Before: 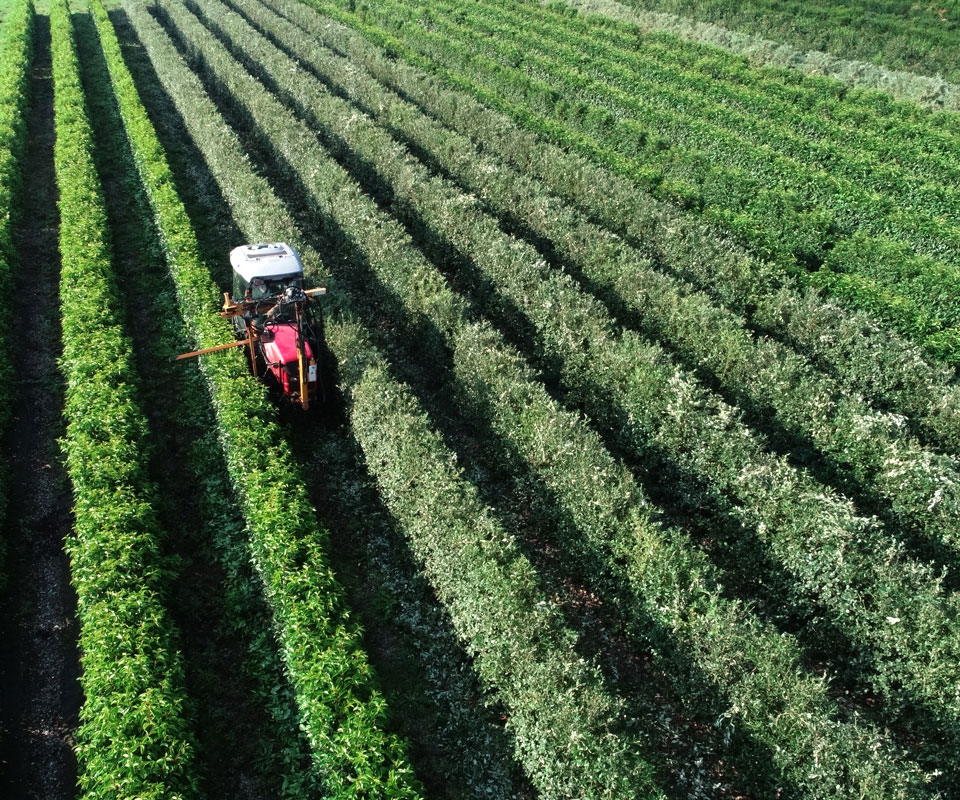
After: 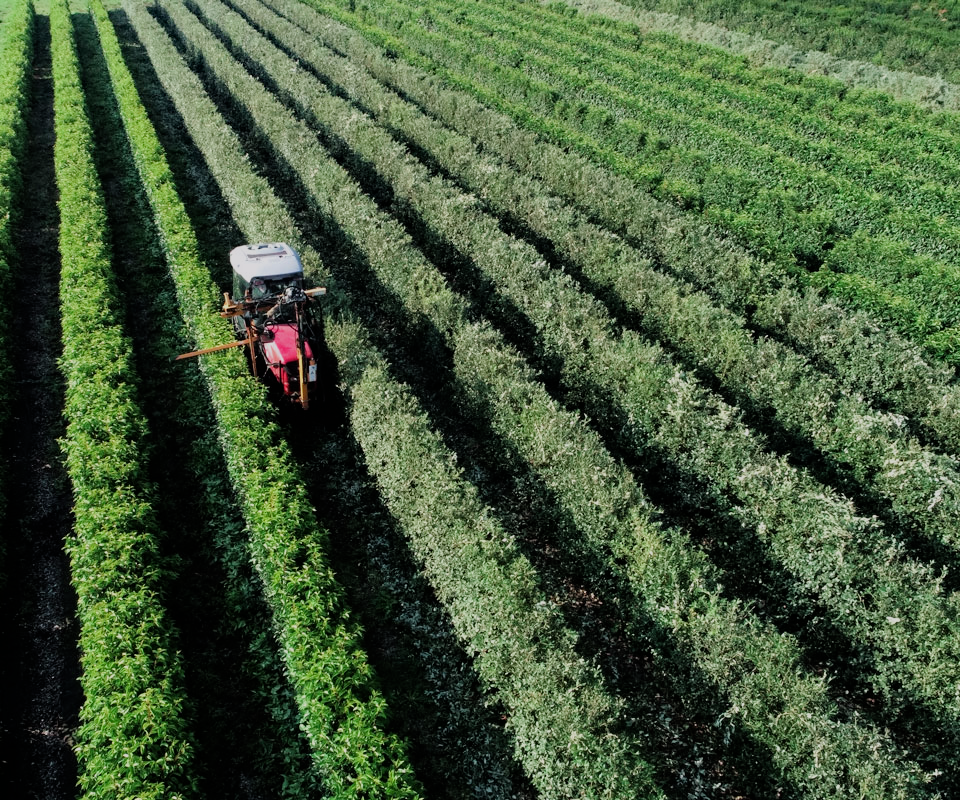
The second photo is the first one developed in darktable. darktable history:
haze removal: compatibility mode true, adaptive false
filmic rgb: black relative exposure -7.65 EV, white relative exposure 4.56 EV, hardness 3.61
